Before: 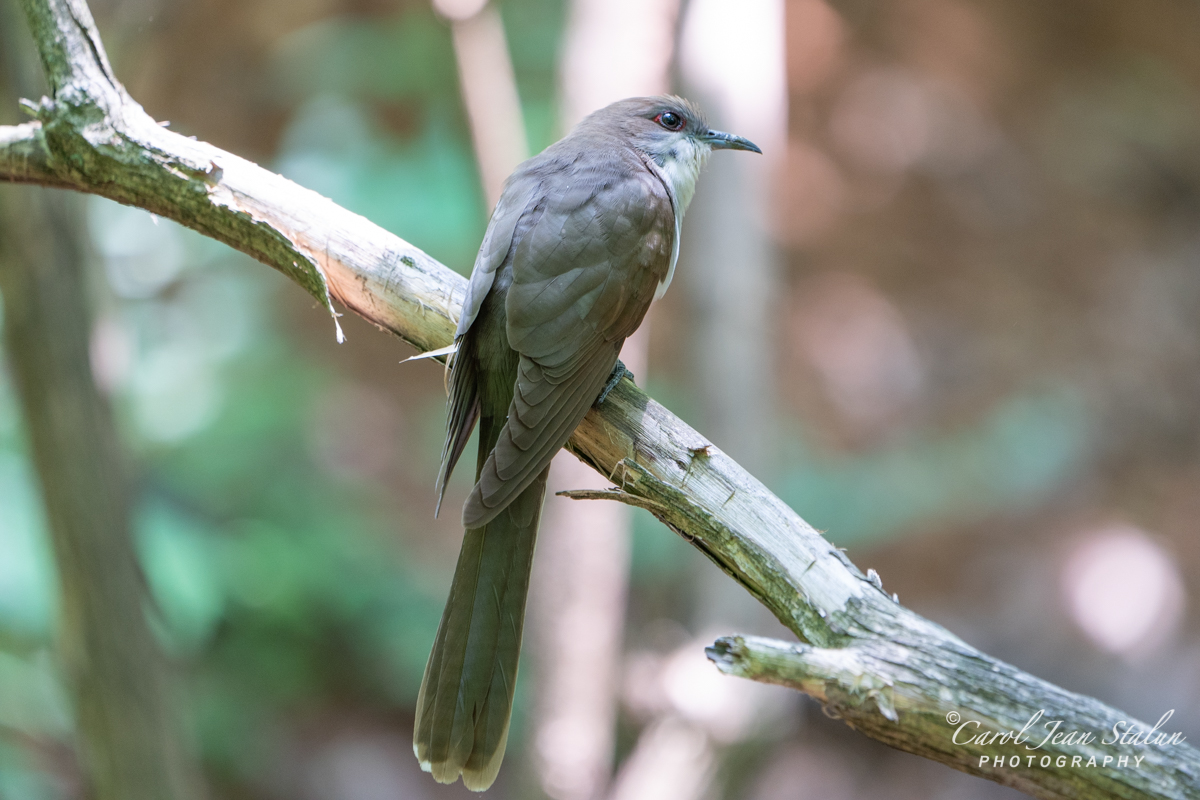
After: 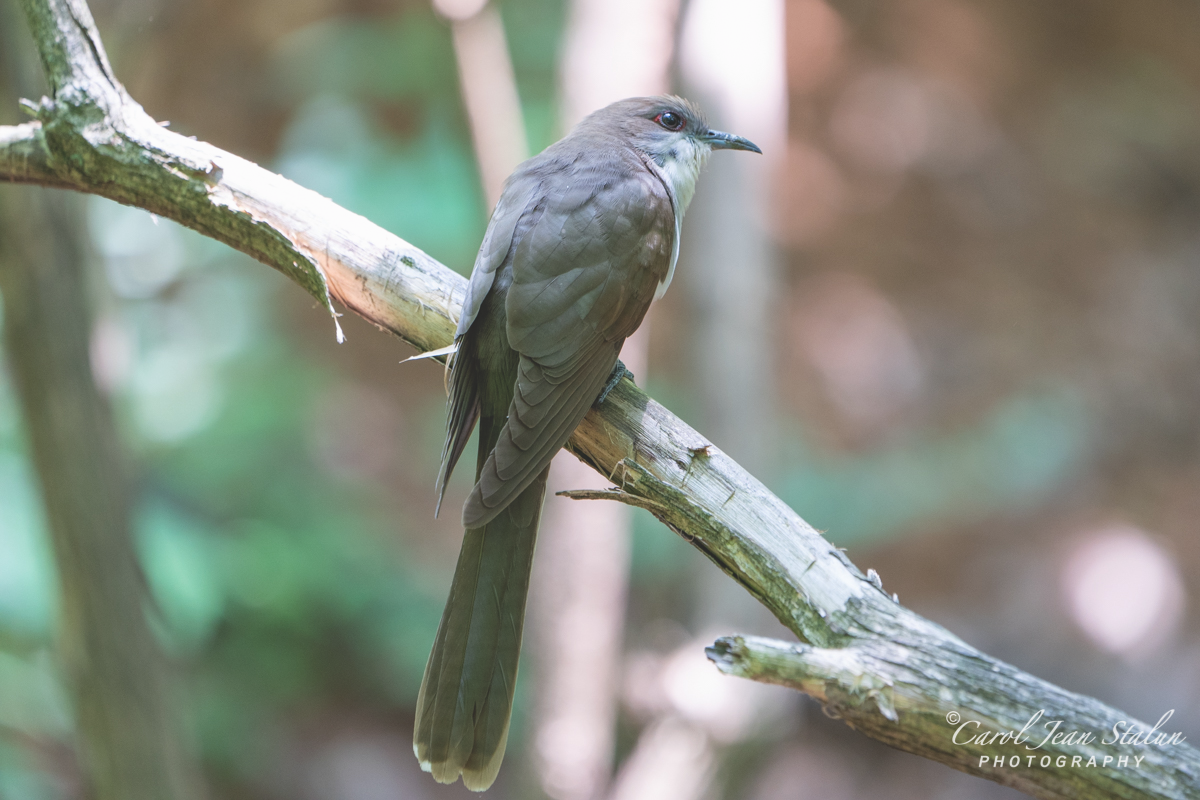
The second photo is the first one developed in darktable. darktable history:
exposure: black level correction -0.021, exposure -0.033 EV, compensate highlight preservation false
